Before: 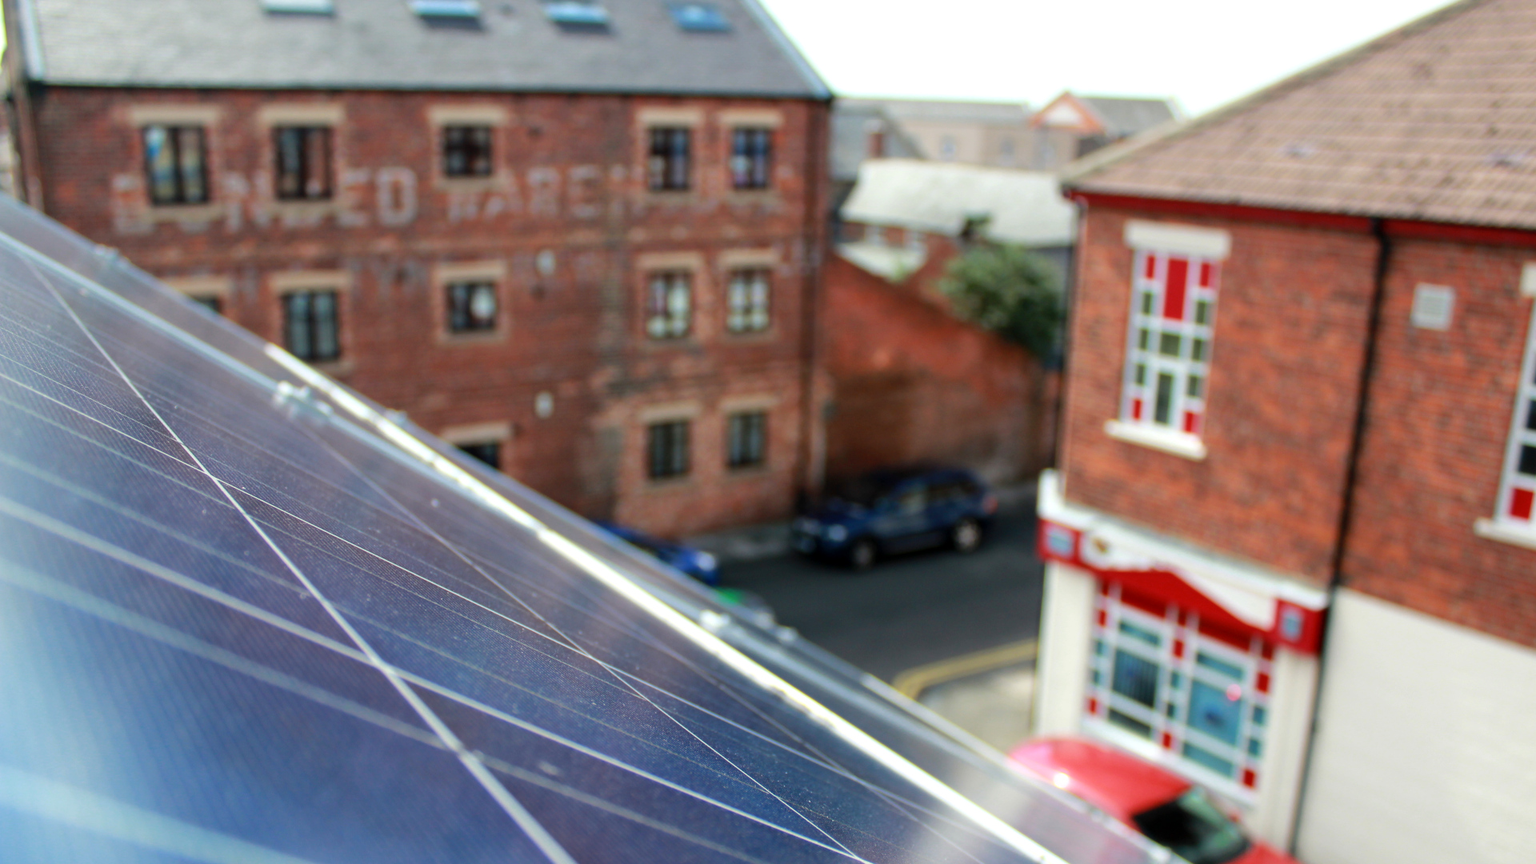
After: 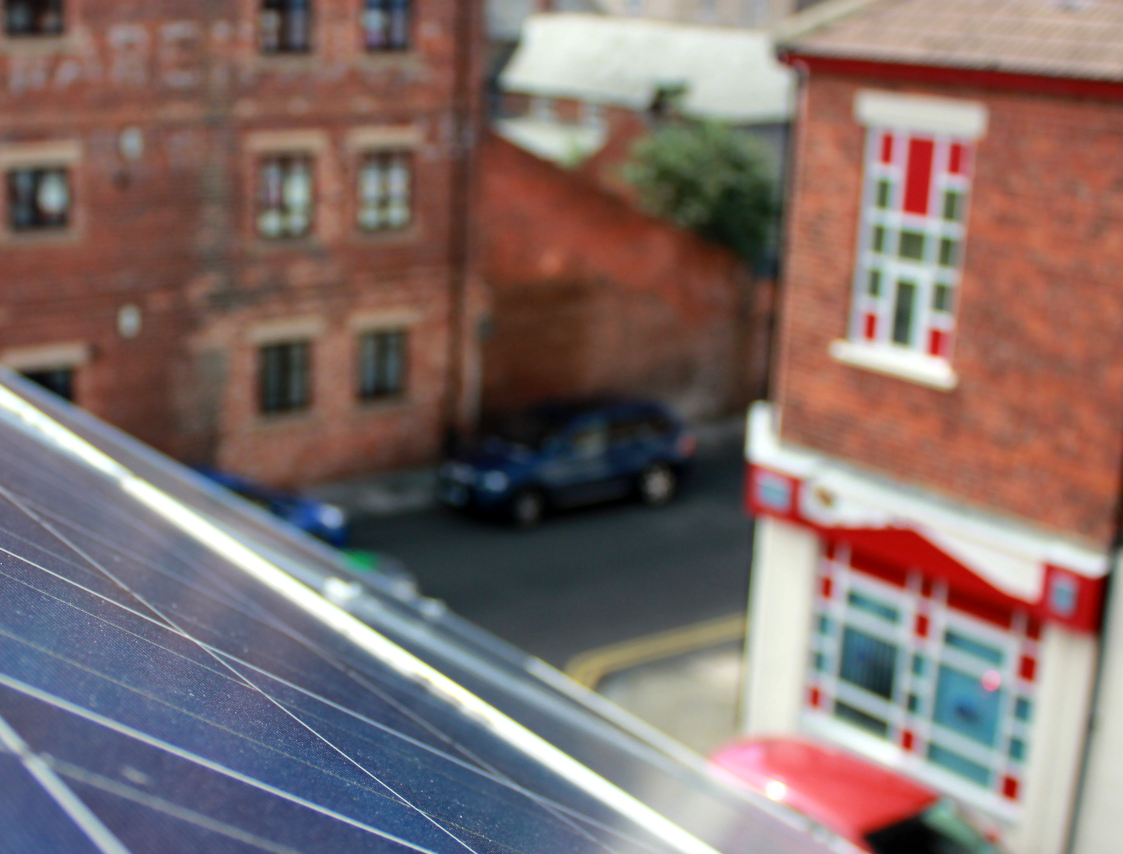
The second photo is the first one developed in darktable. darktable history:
crop and rotate: left 28.735%, top 17.282%, right 12.76%, bottom 3.602%
